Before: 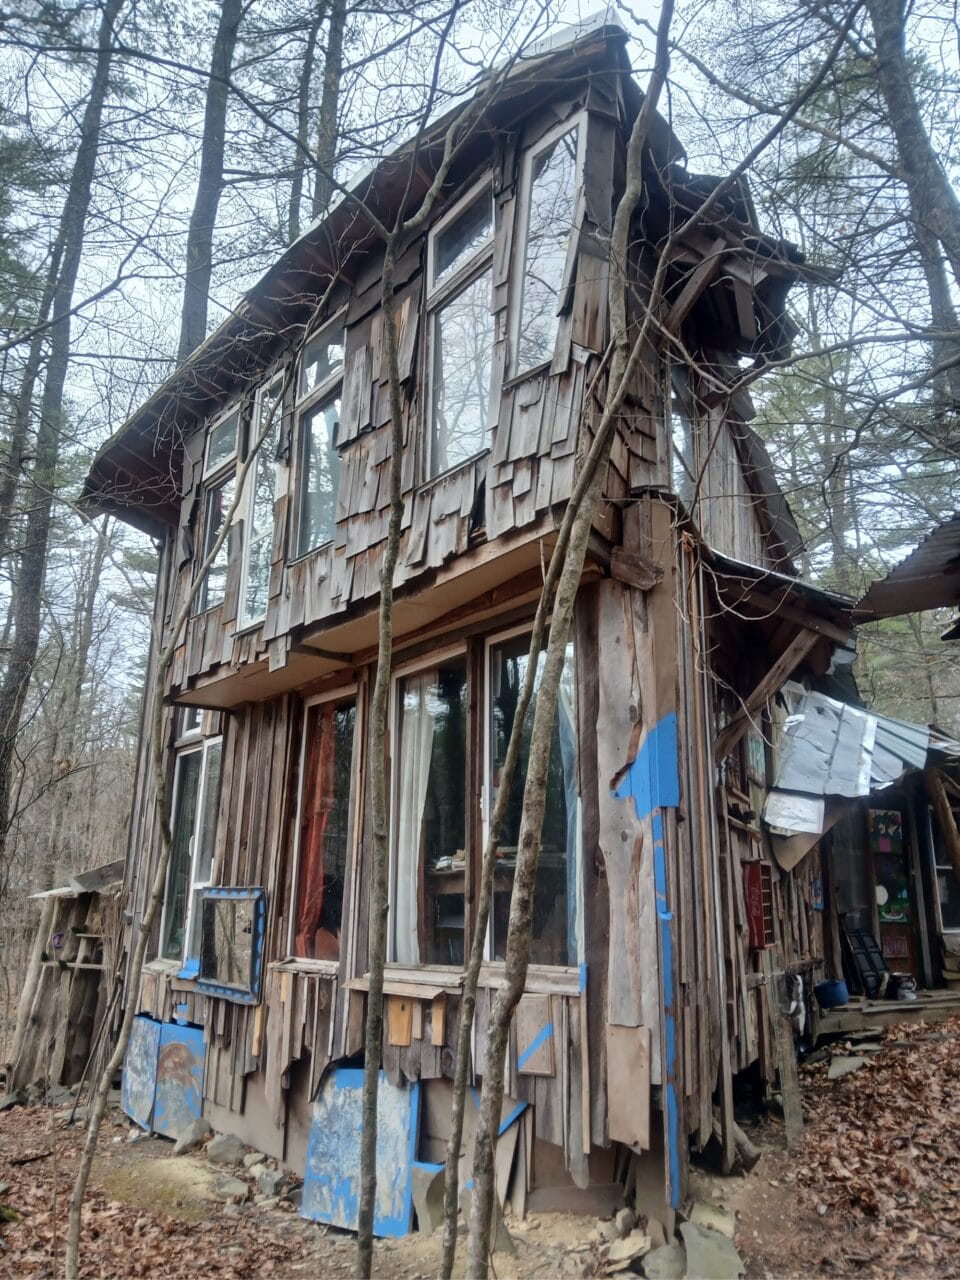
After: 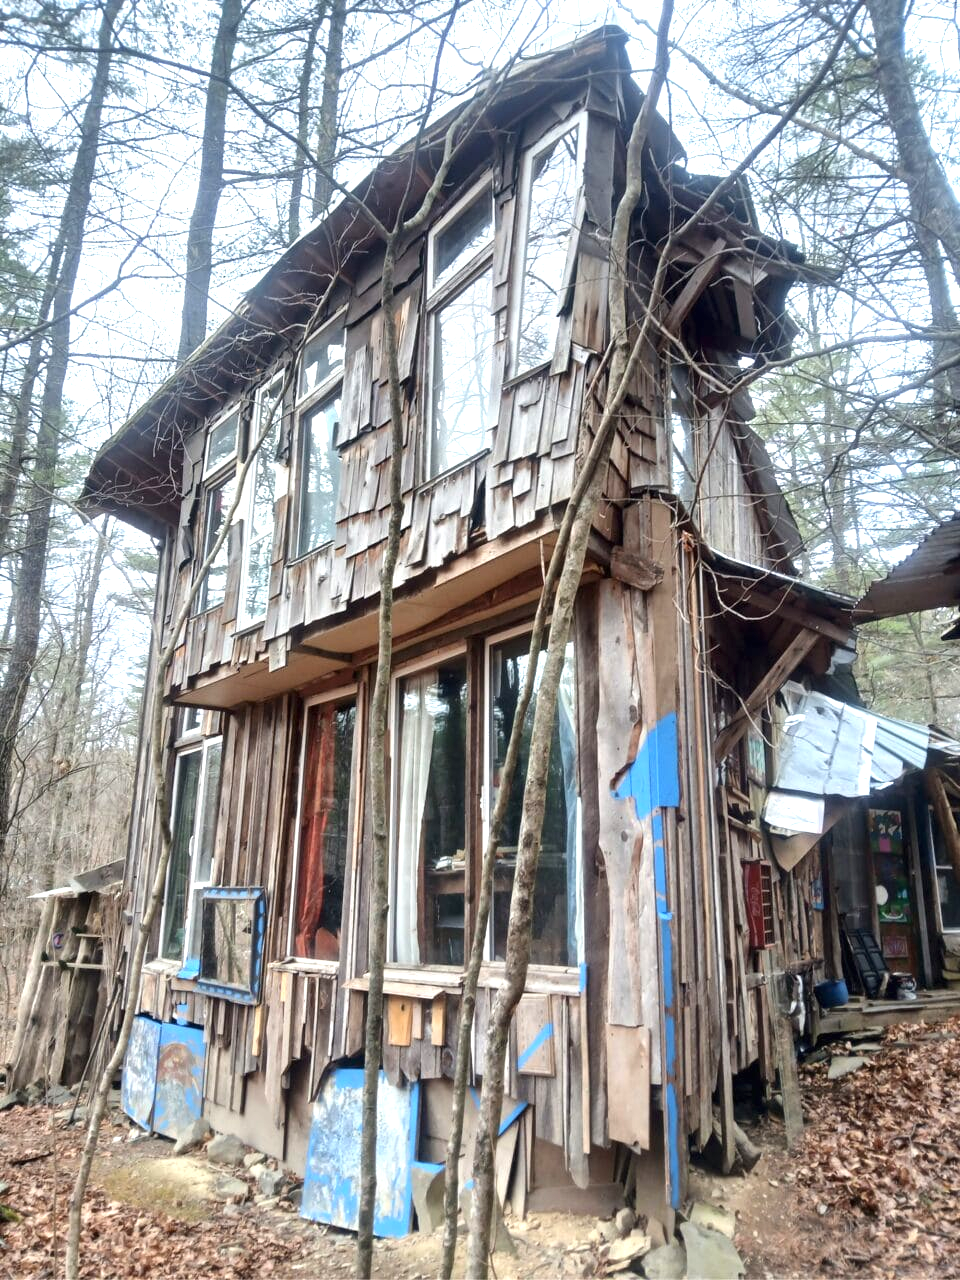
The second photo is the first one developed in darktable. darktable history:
exposure: black level correction 0, exposure 0.95 EV, compensate highlight preservation false
